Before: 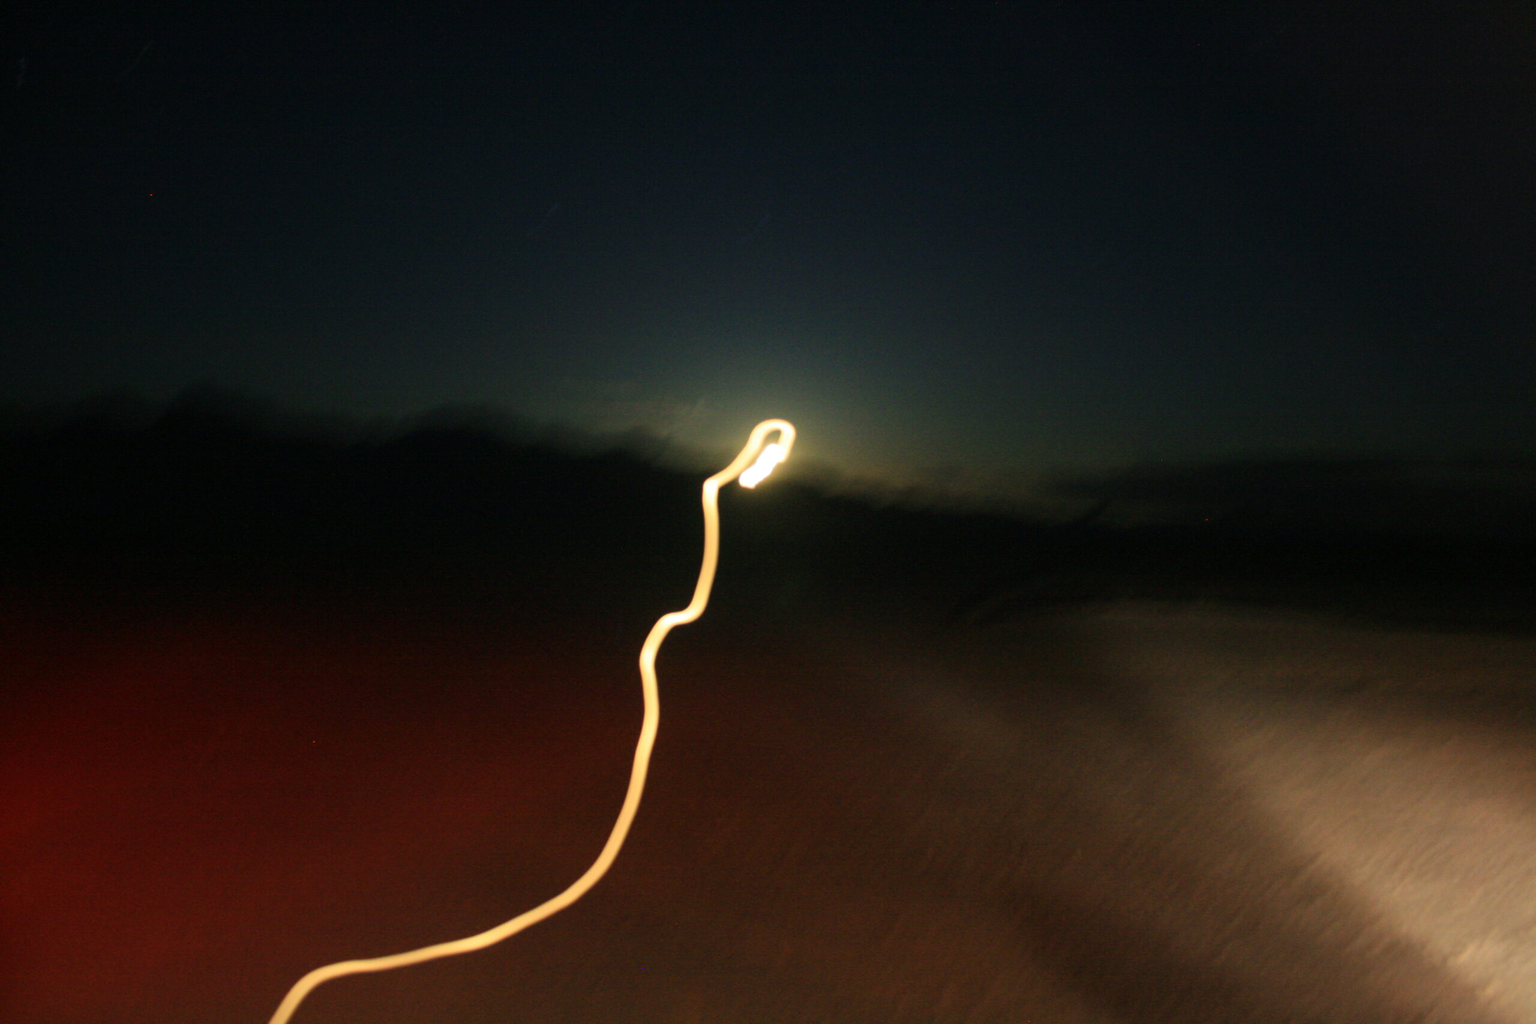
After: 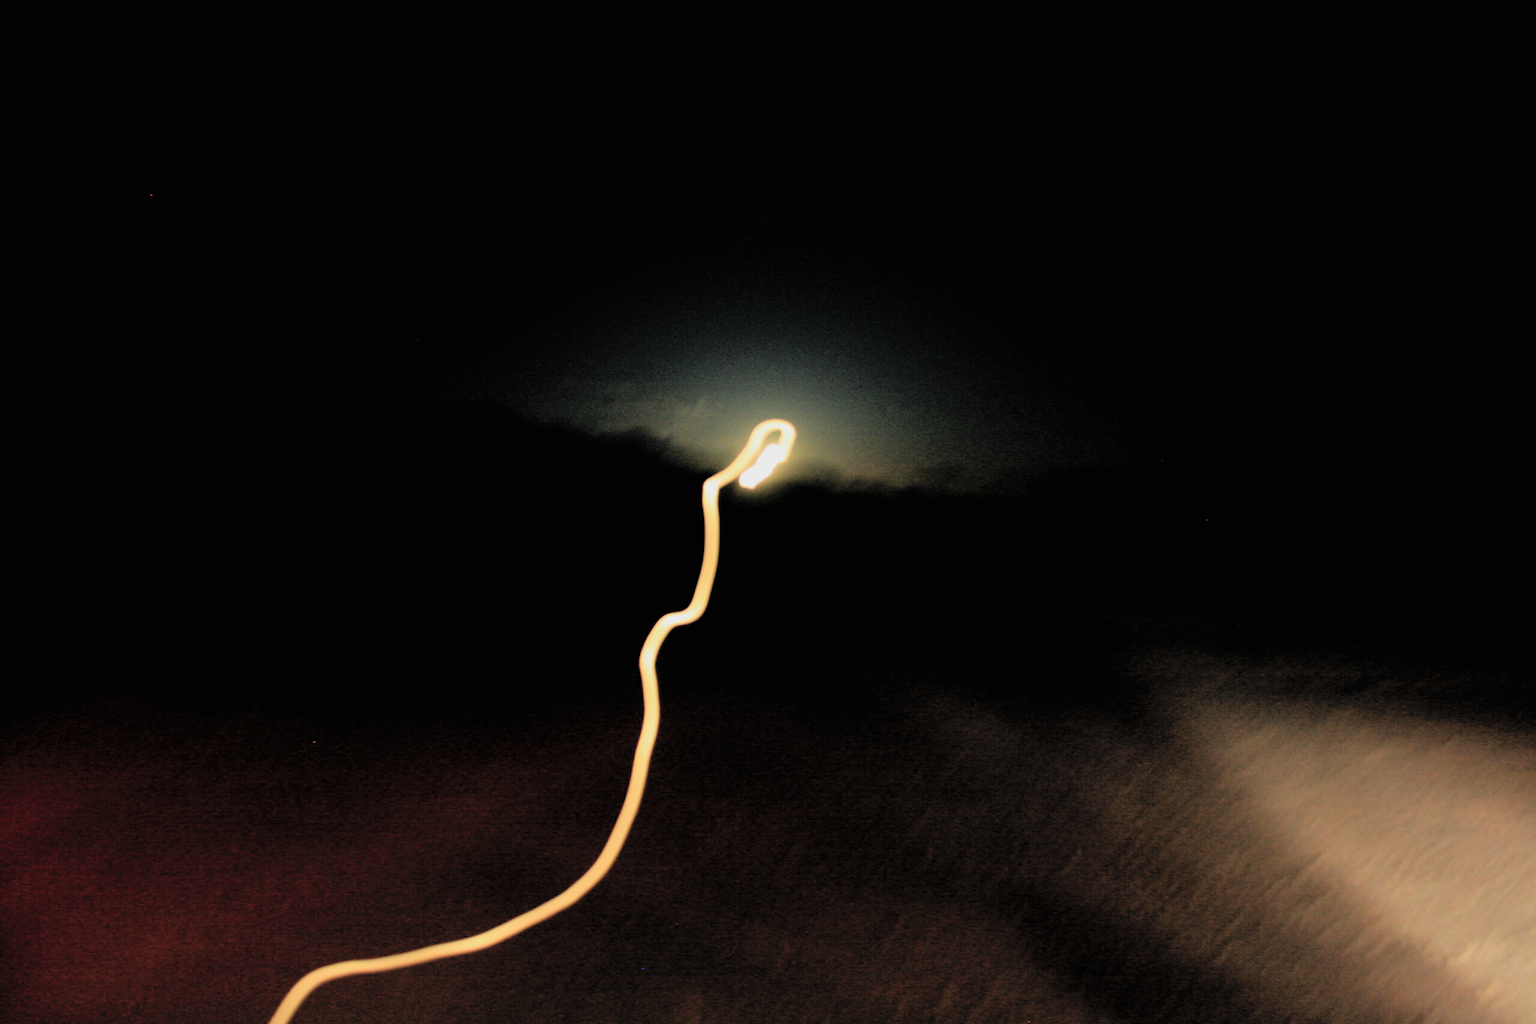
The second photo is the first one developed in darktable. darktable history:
contrast brightness saturation: brightness 0.15
filmic rgb: black relative exposure -3.86 EV, white relative exposure 3.48 EV, hardness 2.63, contrast 1.103
